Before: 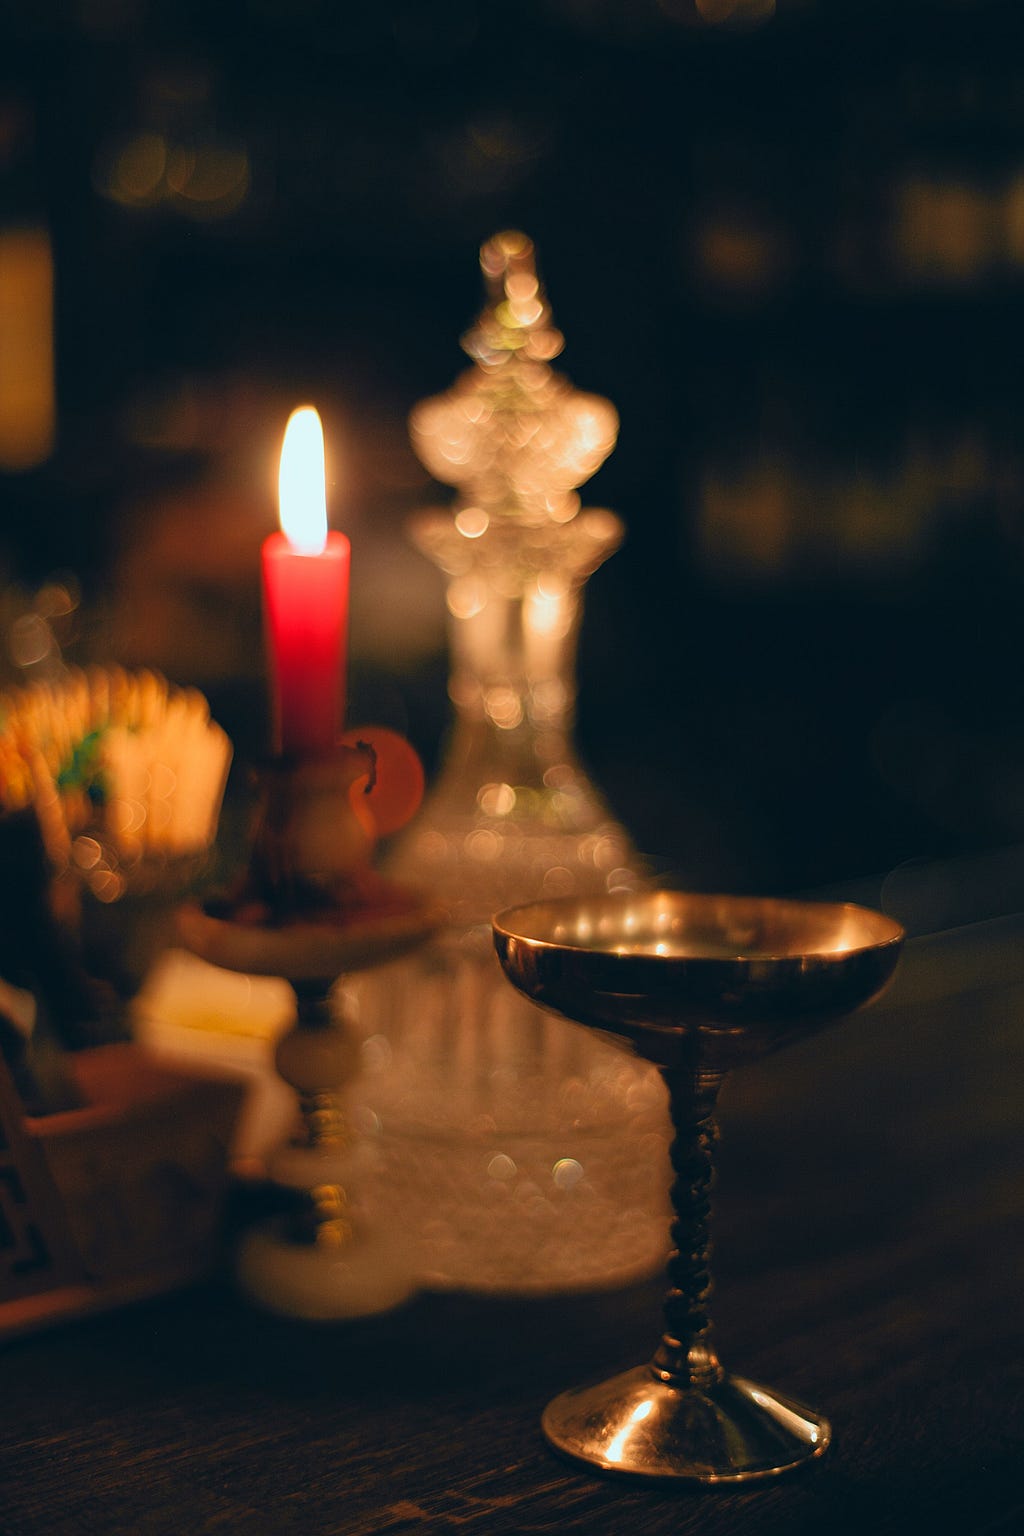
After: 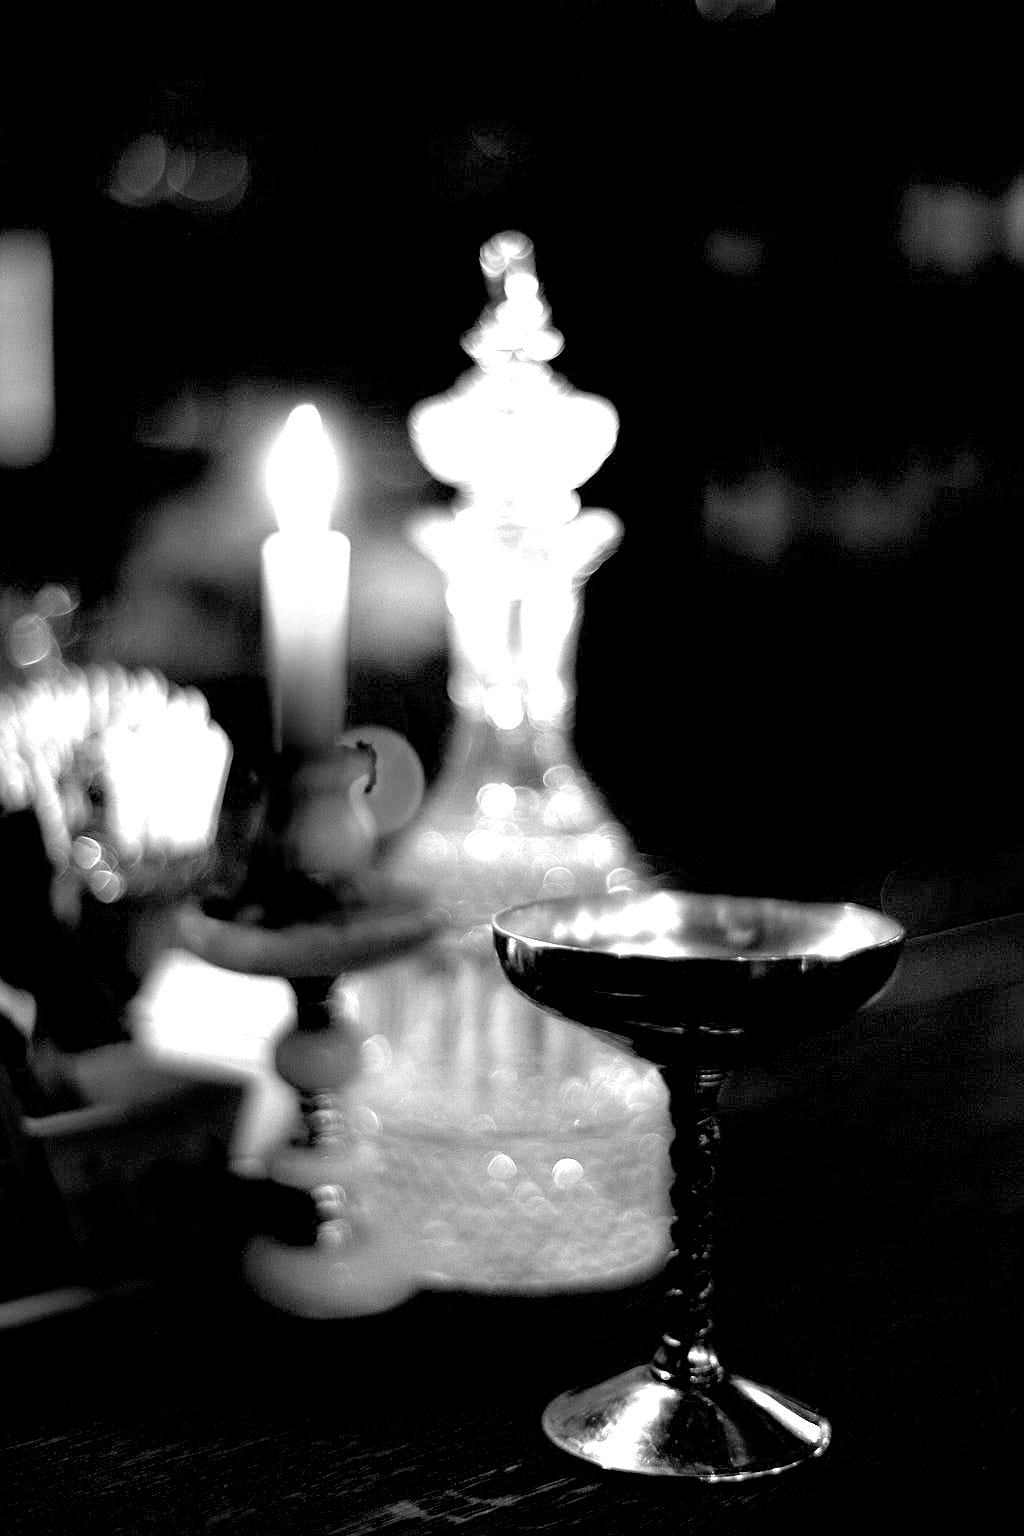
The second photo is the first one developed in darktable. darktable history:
tone equalizer: -8 EV -0.746 EV, -7 EV -0.709 EV, -6 EV -0.595 EV, -5 EV -0.362 EV, -3 EV 0.376 EV, -2 EV 0.6 EV, -1 EV 0.675 EV, +0 EV 0.778 EV
color calibration: output gray [0.22, 0.42, 0.37, 0], illuminant as shot in camera, x 0.363, y 0.385, temperature 4541.95 K
exposure: black level correction 0.014, exposure 1.773 EV, compensate exposure bias true, compensate highlight preservation false
